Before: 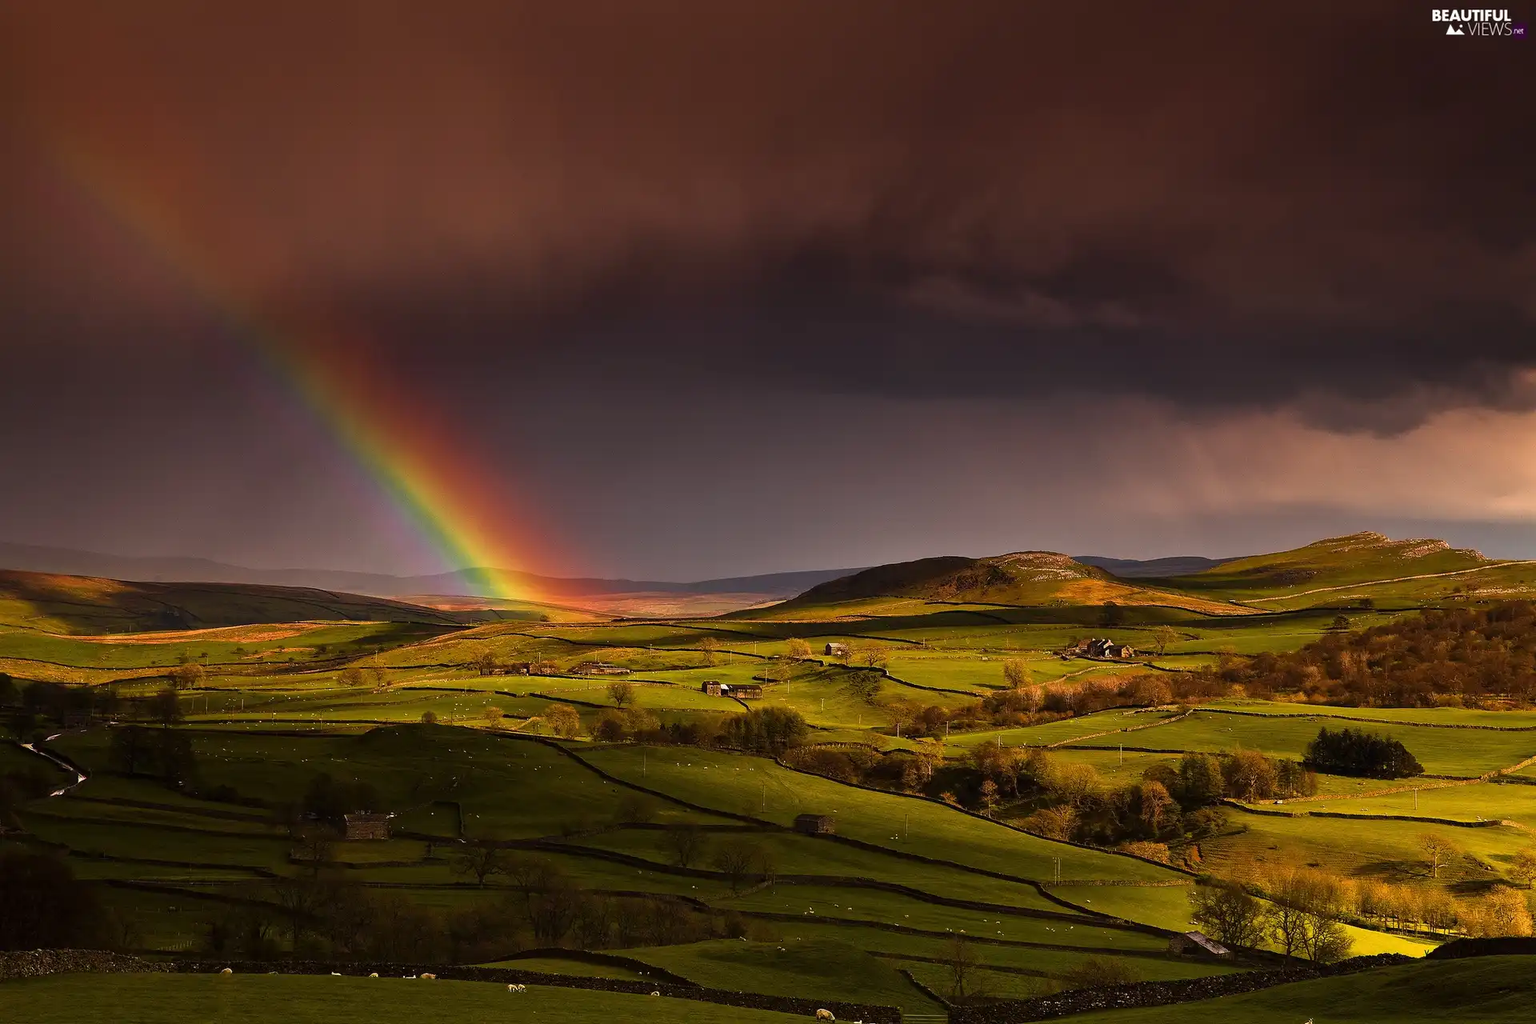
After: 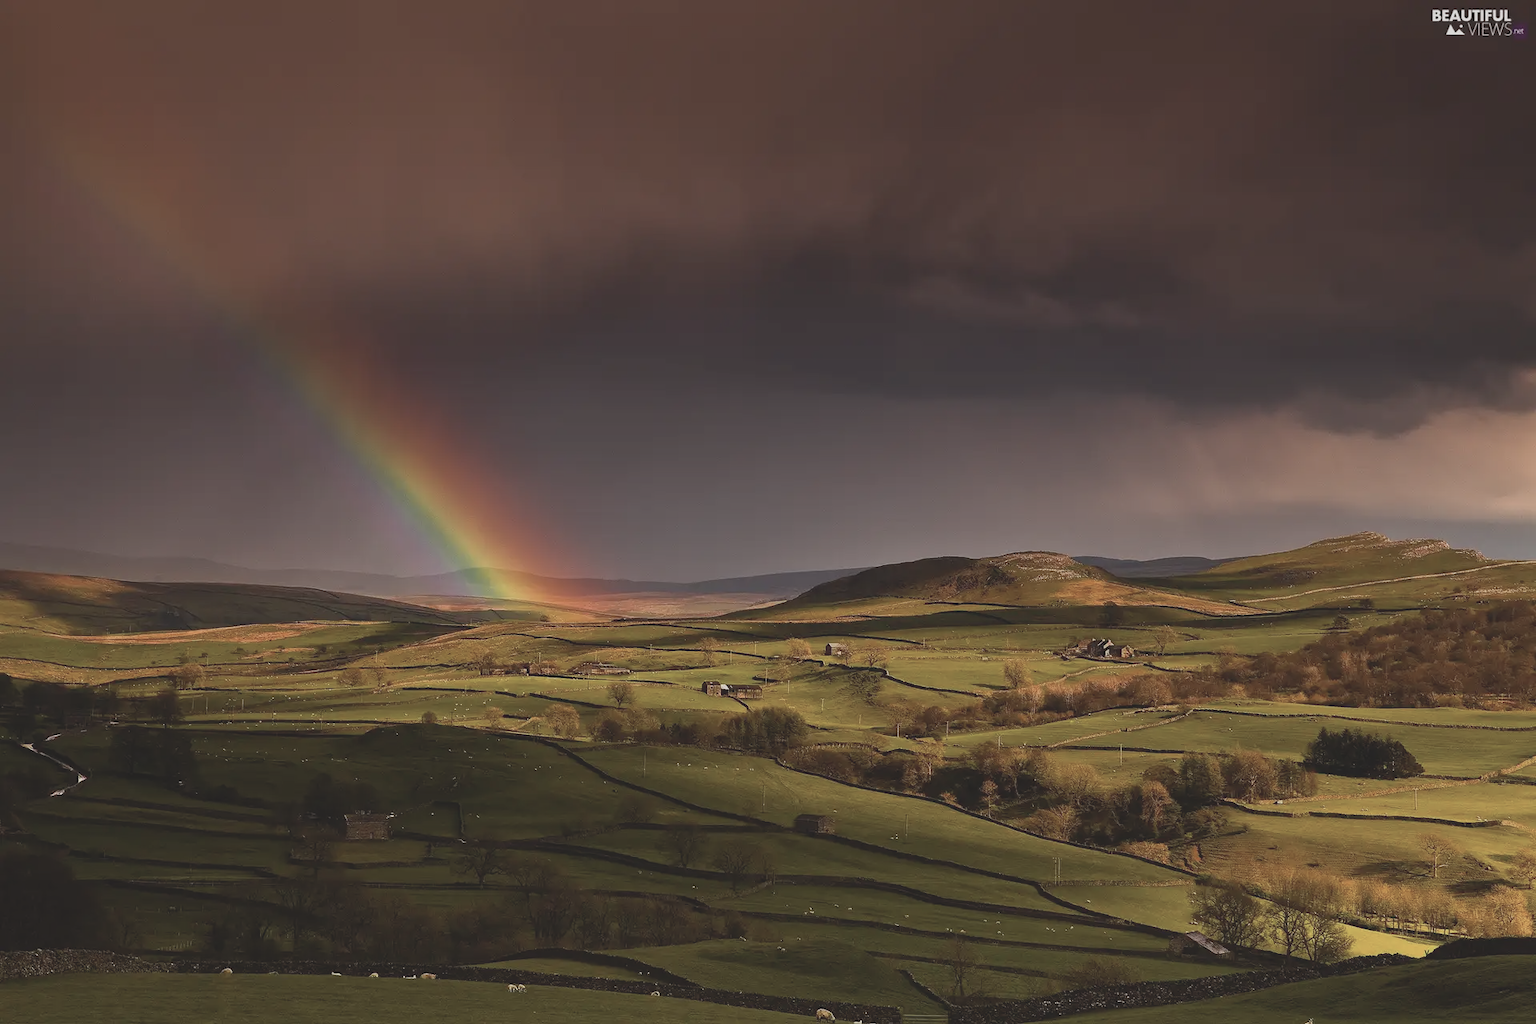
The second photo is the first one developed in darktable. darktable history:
contrast brightness saturation: contrast -0.264, saturation -0.436
